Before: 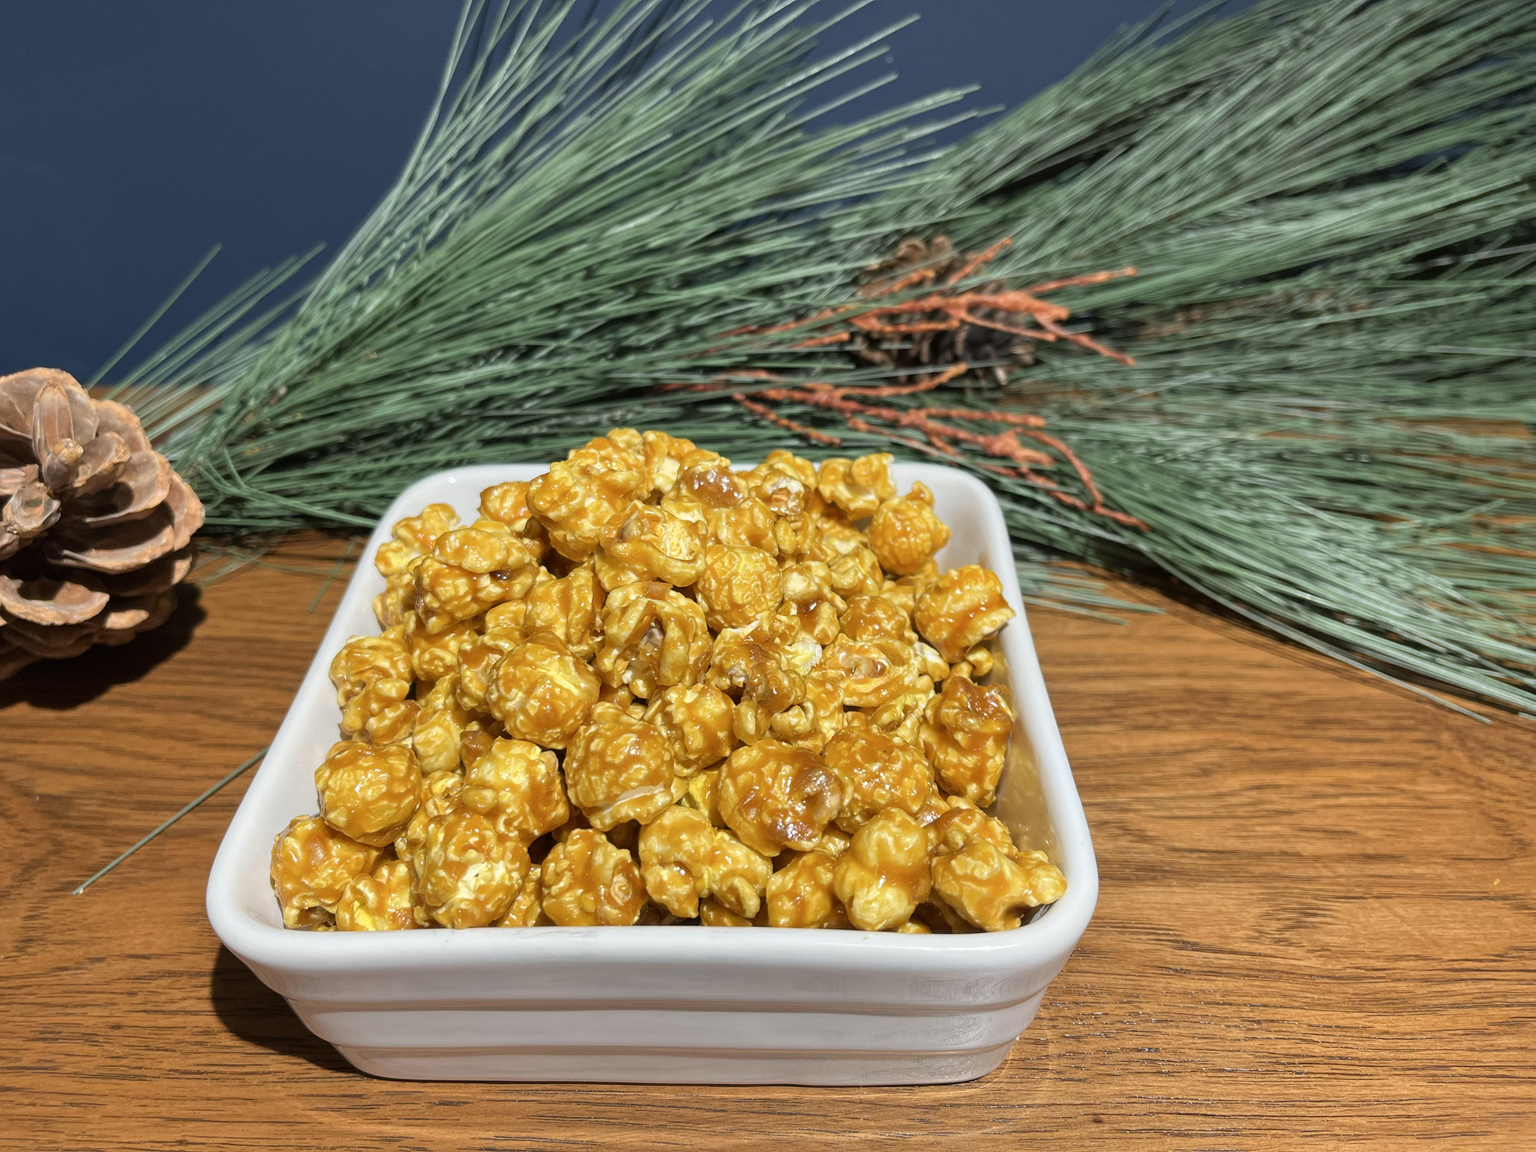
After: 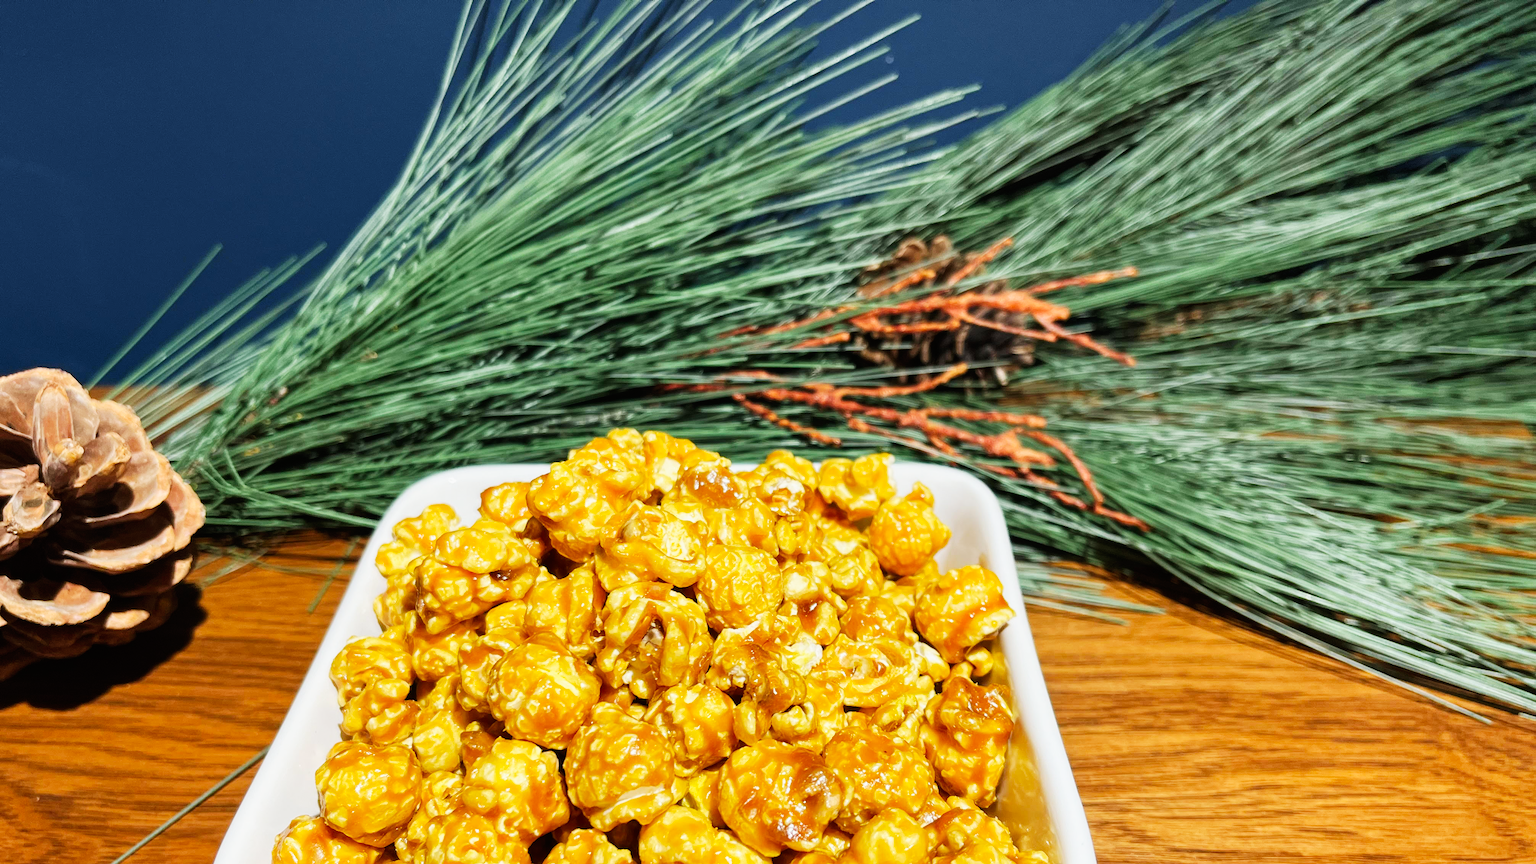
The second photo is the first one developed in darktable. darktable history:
crop: bottom 24.983%
shadows and highlights: radius 331.26, shadows 54.74, highlights -98.48, compress 94.39%, highlights color adjustment 52.83%, soften with gaussian
exposure: black level correction 0, exposure -0.713 EV, compensate exposure bias true, compensate highlight preservation false
base curve: curves: ch0 [(0, 0) (0.007, 0.004) (0.027, 0.03) (0.046, 0.07) (0.207, 0.54) (0.442, 0.872) (0.673, 0.972) (1, 1)], preserve colors none
